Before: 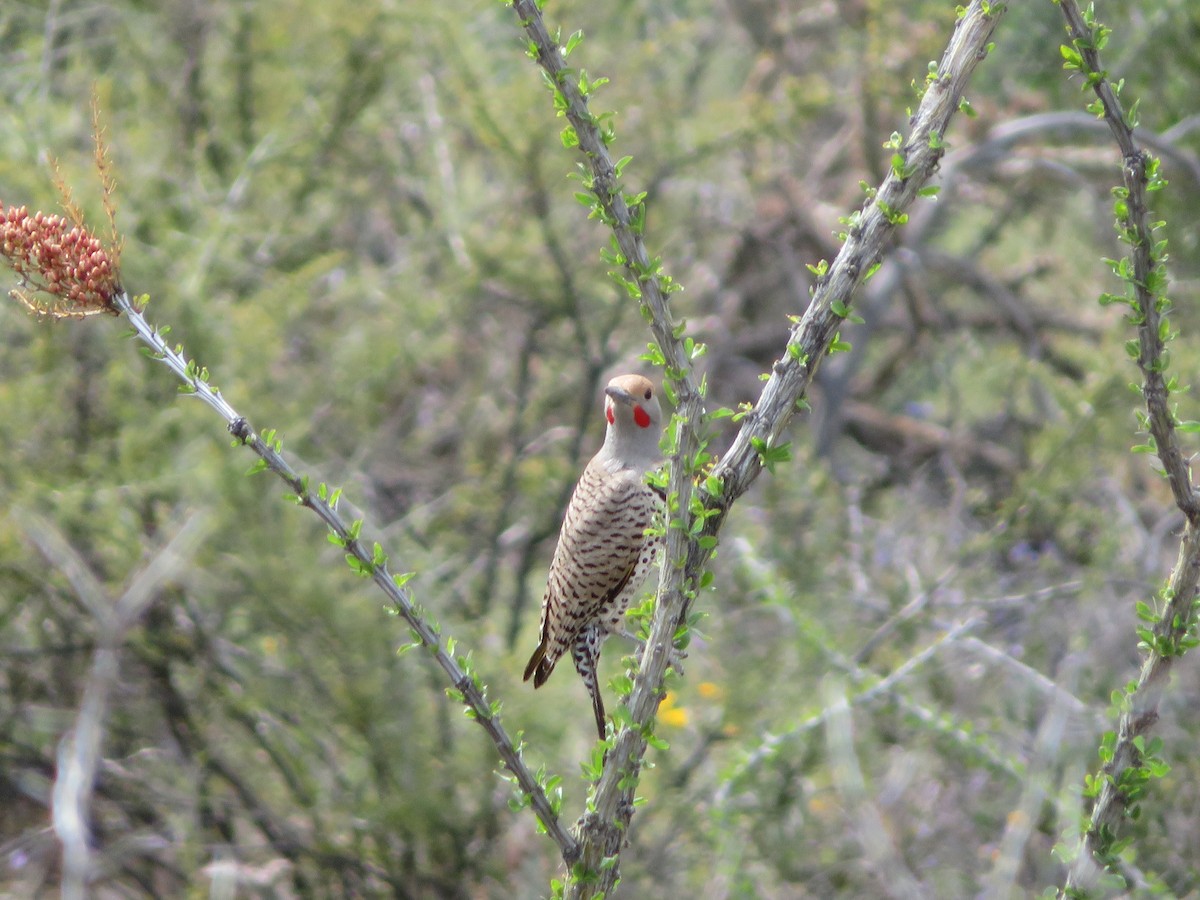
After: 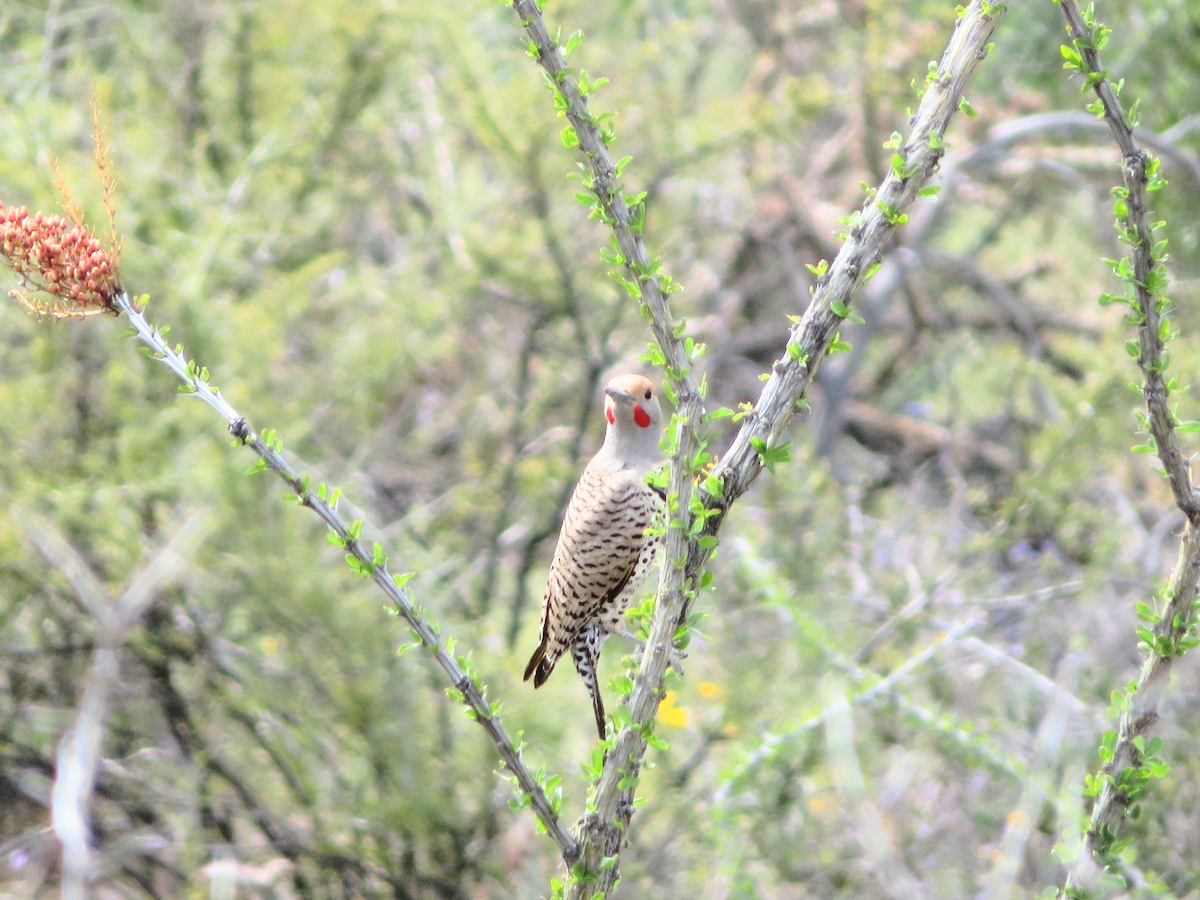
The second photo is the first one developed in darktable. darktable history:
tone equalizer: on, module defaults
base curve: curves: ch0 [(0, 0) (0.028, 0.03) (0.121, 0.232) (0.46, 0.748) (0.859, 0.968) (1, 1)]
